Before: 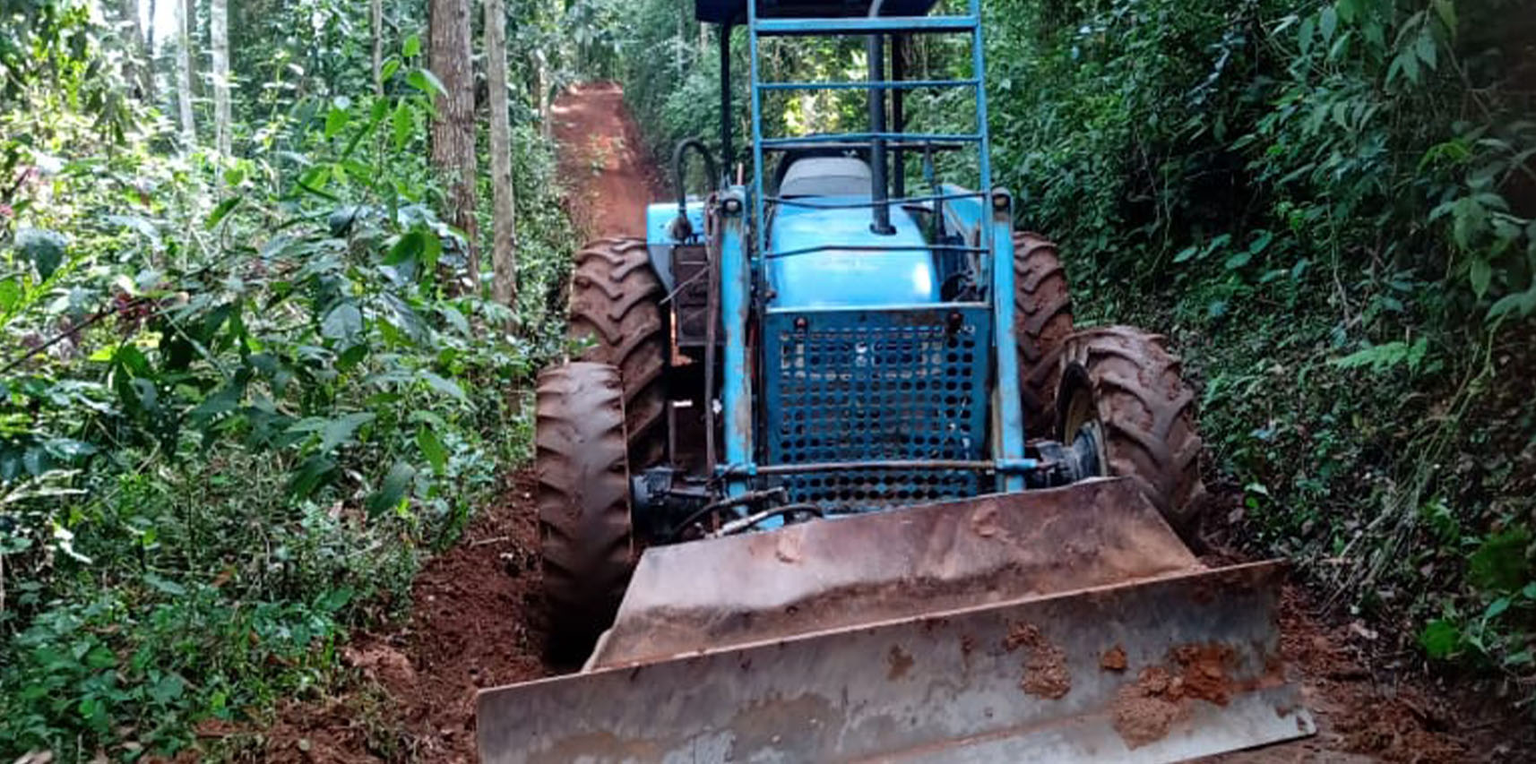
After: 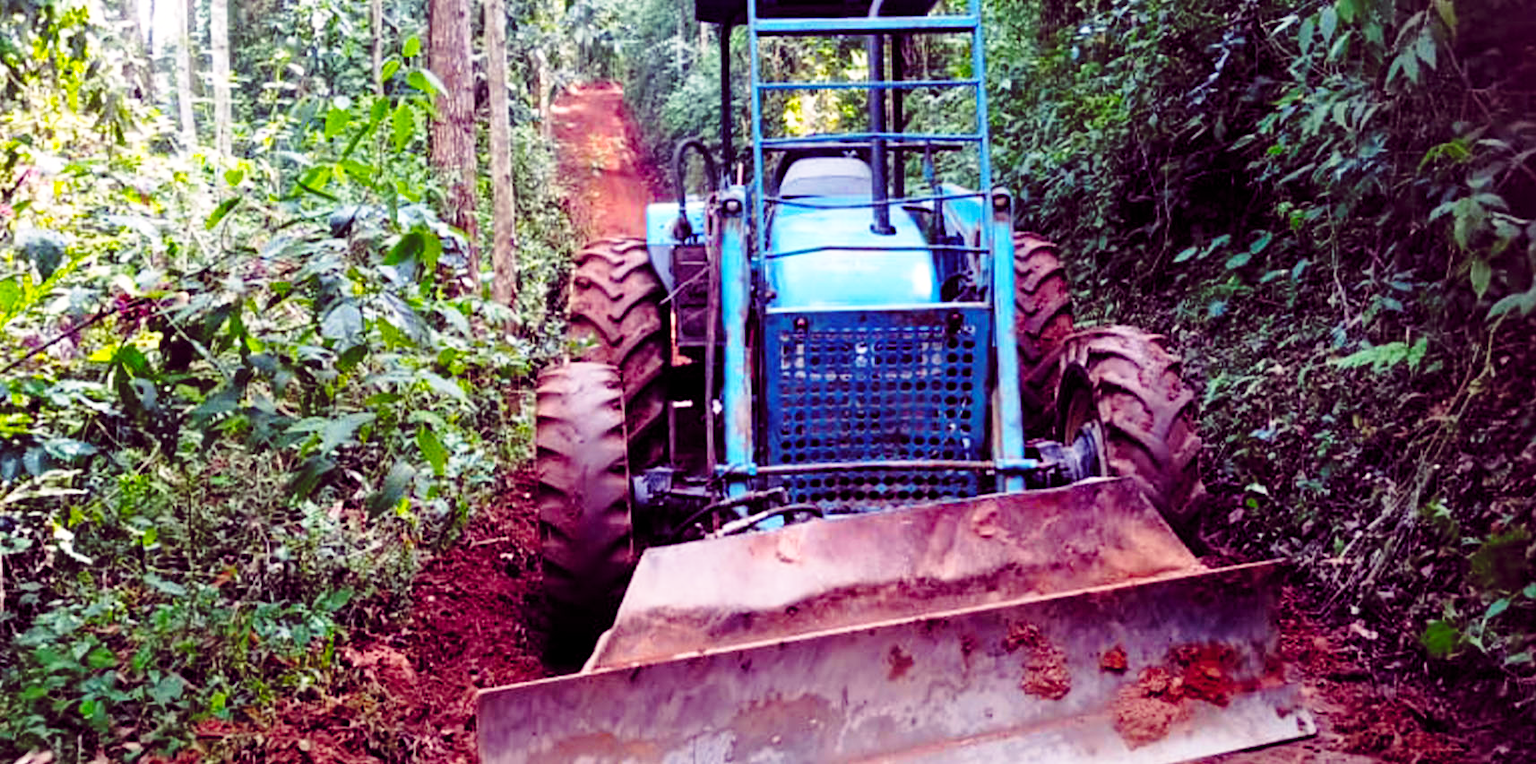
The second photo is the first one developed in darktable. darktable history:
color balance rgb: shadows lift › chroma 6.43%, shadows lift › hue 305.74°, highlights gain › chroma 2.43%, highlights gain › hue 35.74°, global offset › chroma 0.28%, global offset › hue 320.29°, linear chroma grading › global chroma 5.5%, perceptual saturation grading › global saturation 30%, contrast 5.15%
base curve: curves: ch0 [(0, 0) (0.028, 0.03) (0.121, 0.232) (0.46, 0.748) (0.859, 0.968) (1, 1)], preserve colors none
